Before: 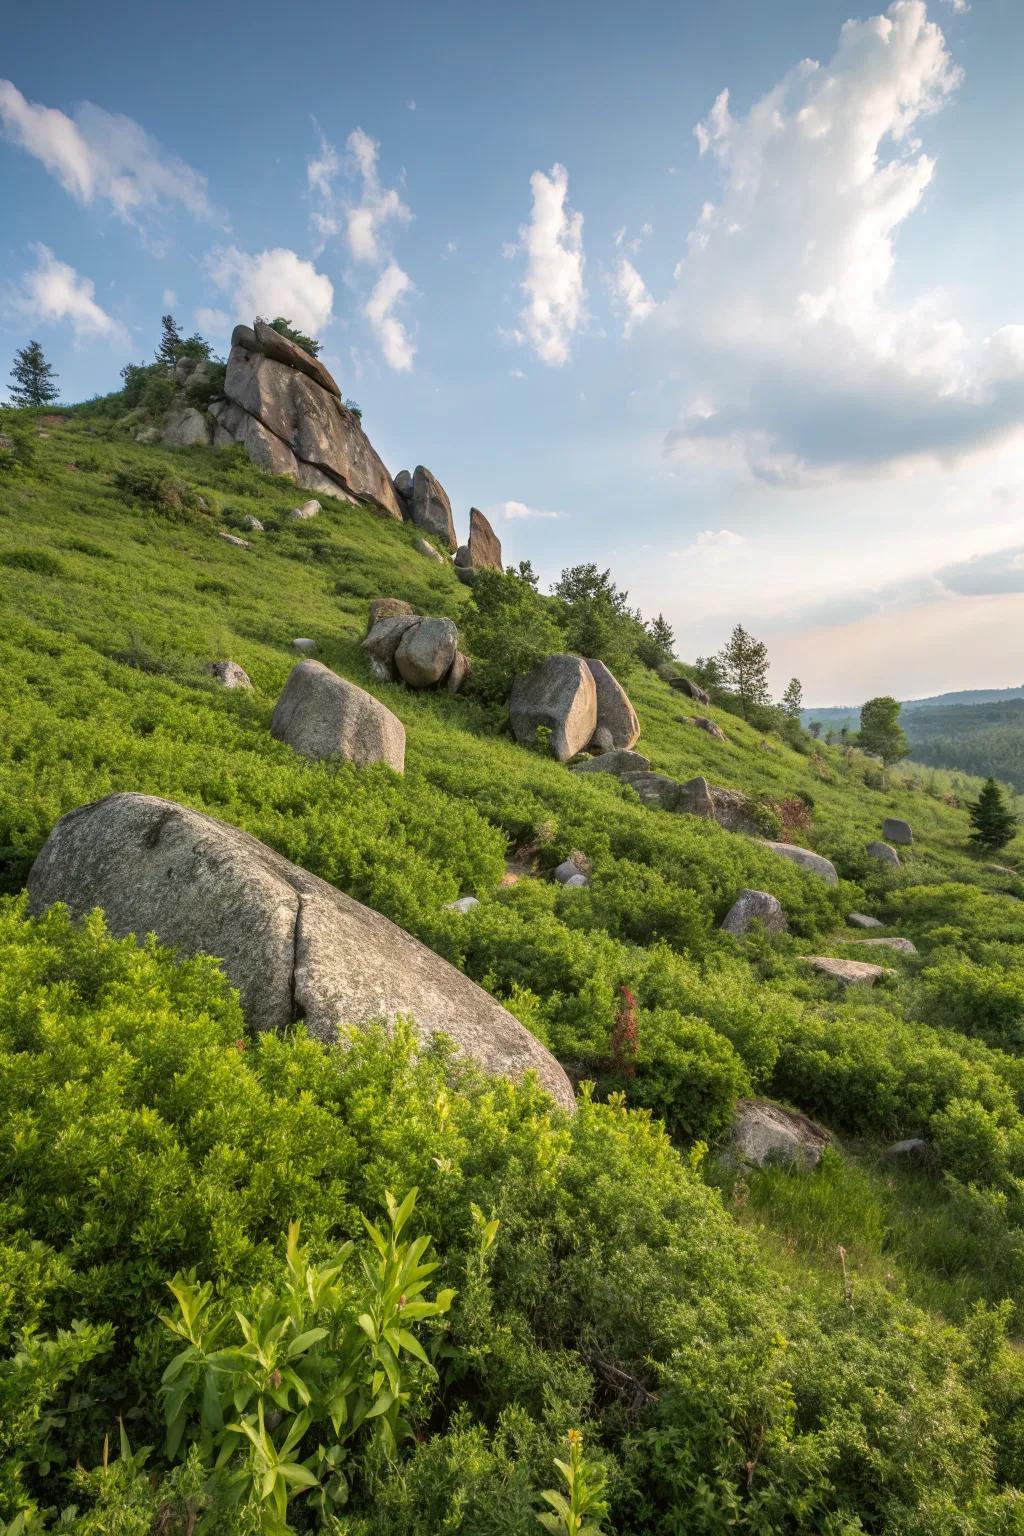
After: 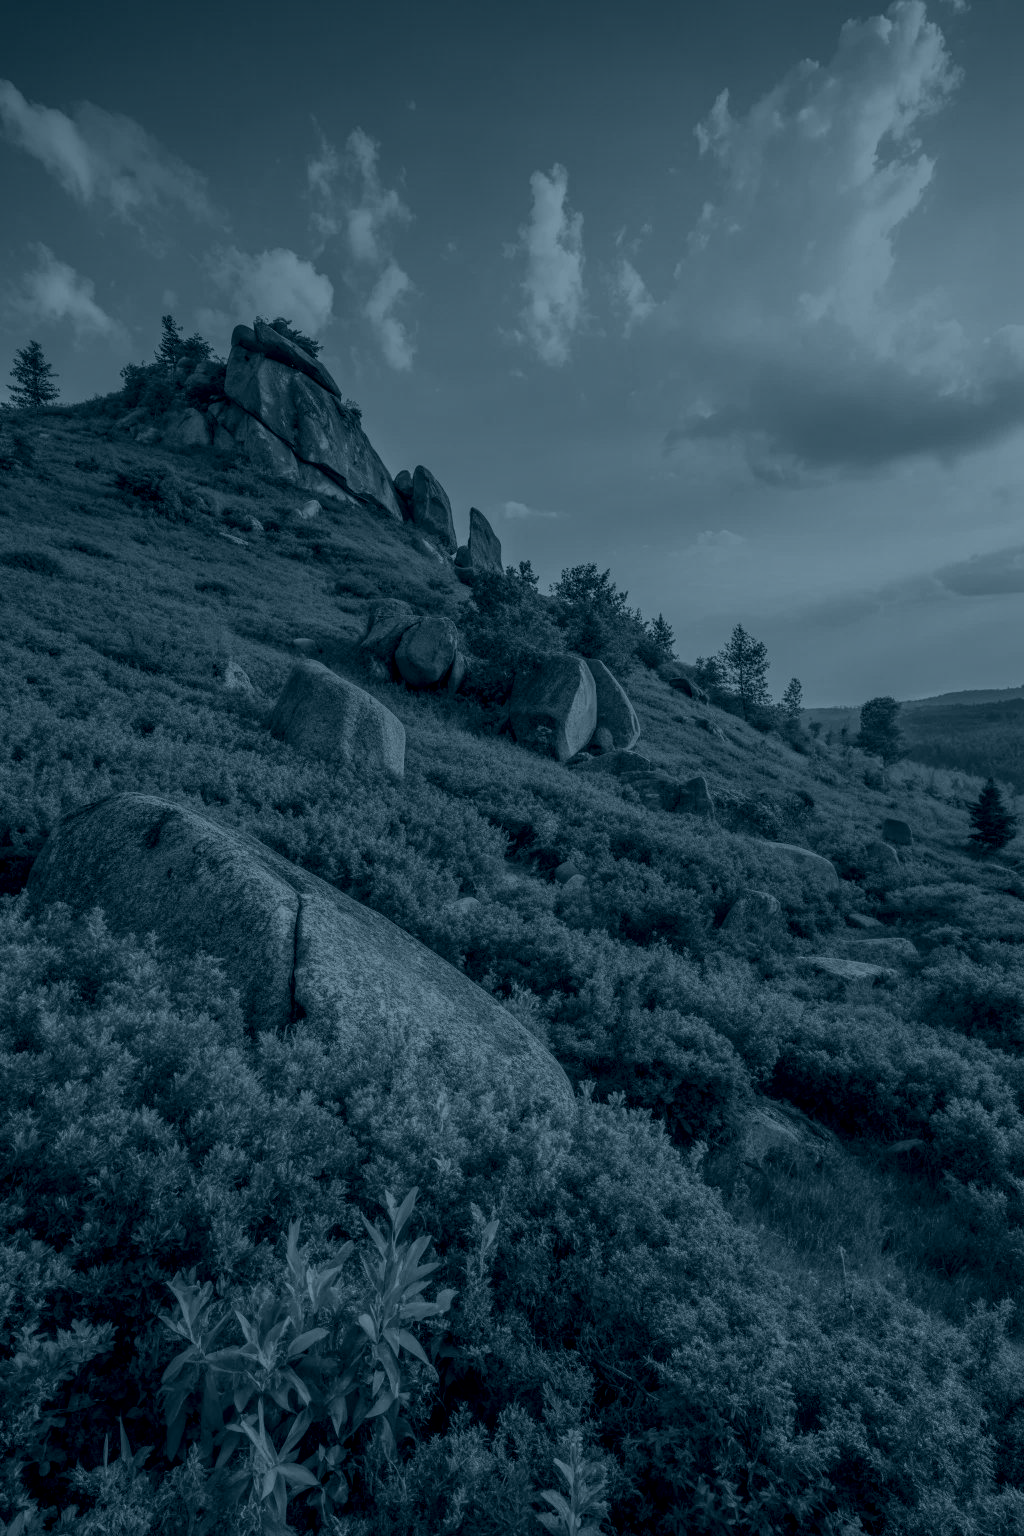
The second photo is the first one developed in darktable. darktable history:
colorize: hue 194.4°, saturation 29%, source mix 61.75%, lightness 3.98%, version 1
color balance: output saturation 120%
local contrast: on, module defaults
